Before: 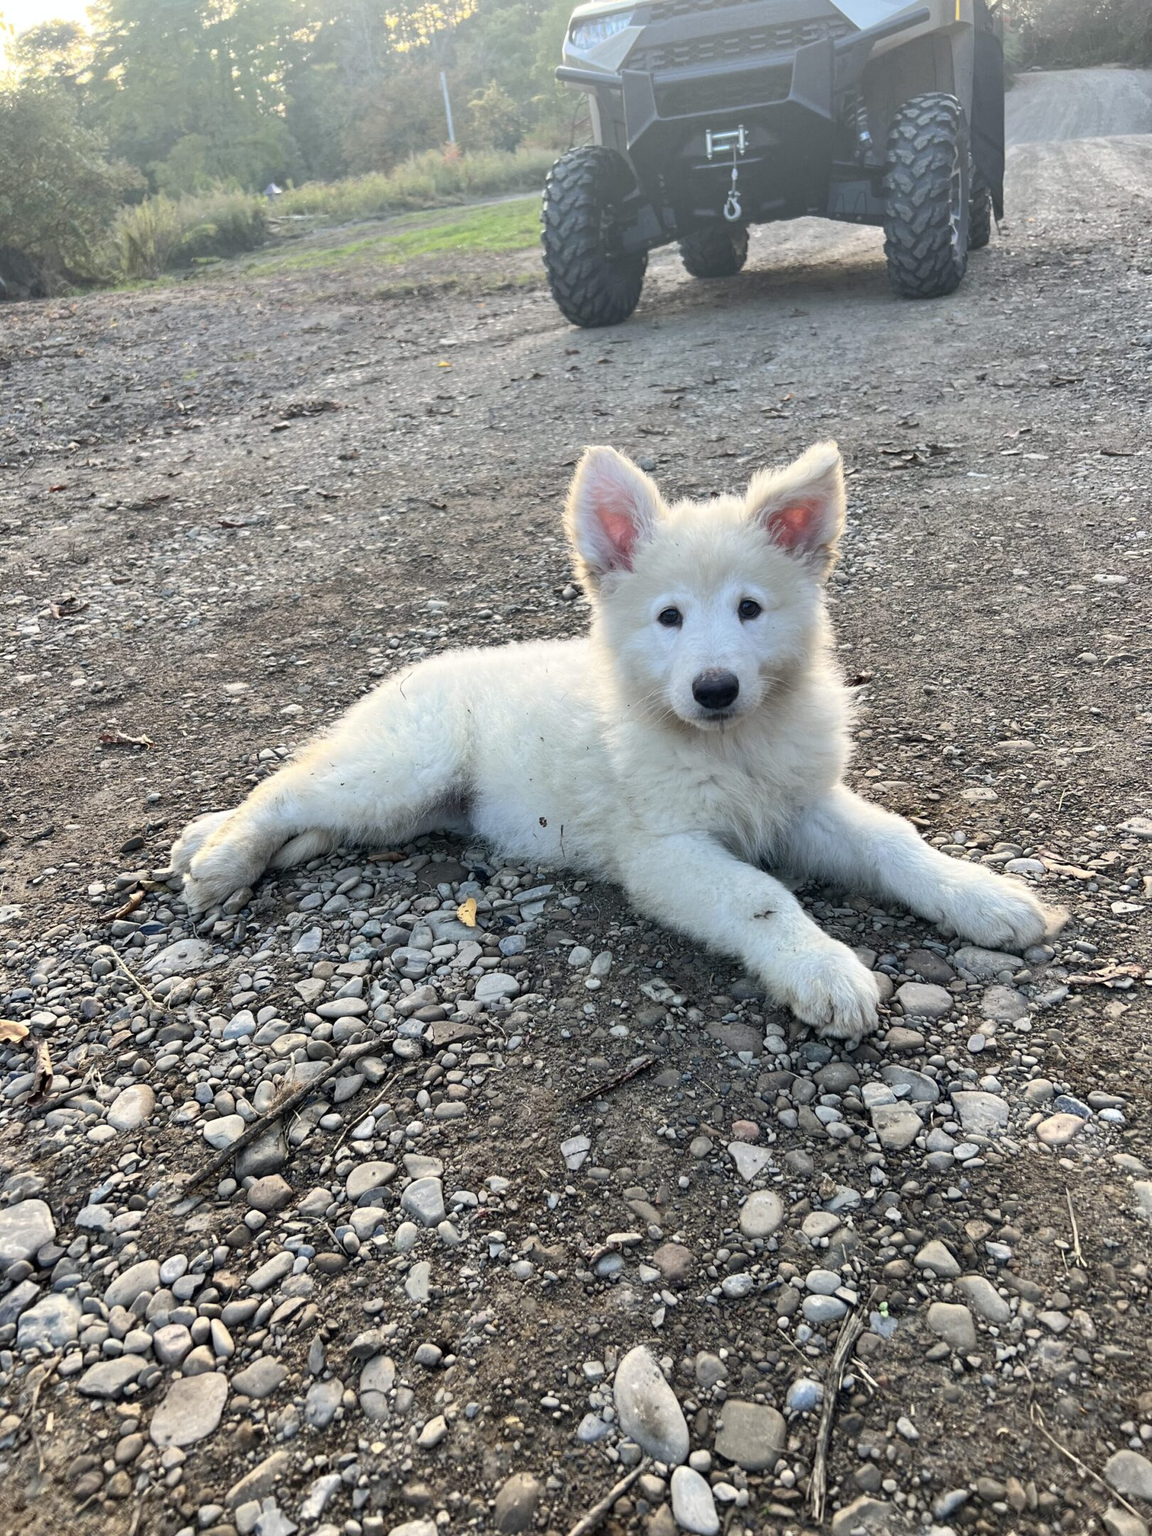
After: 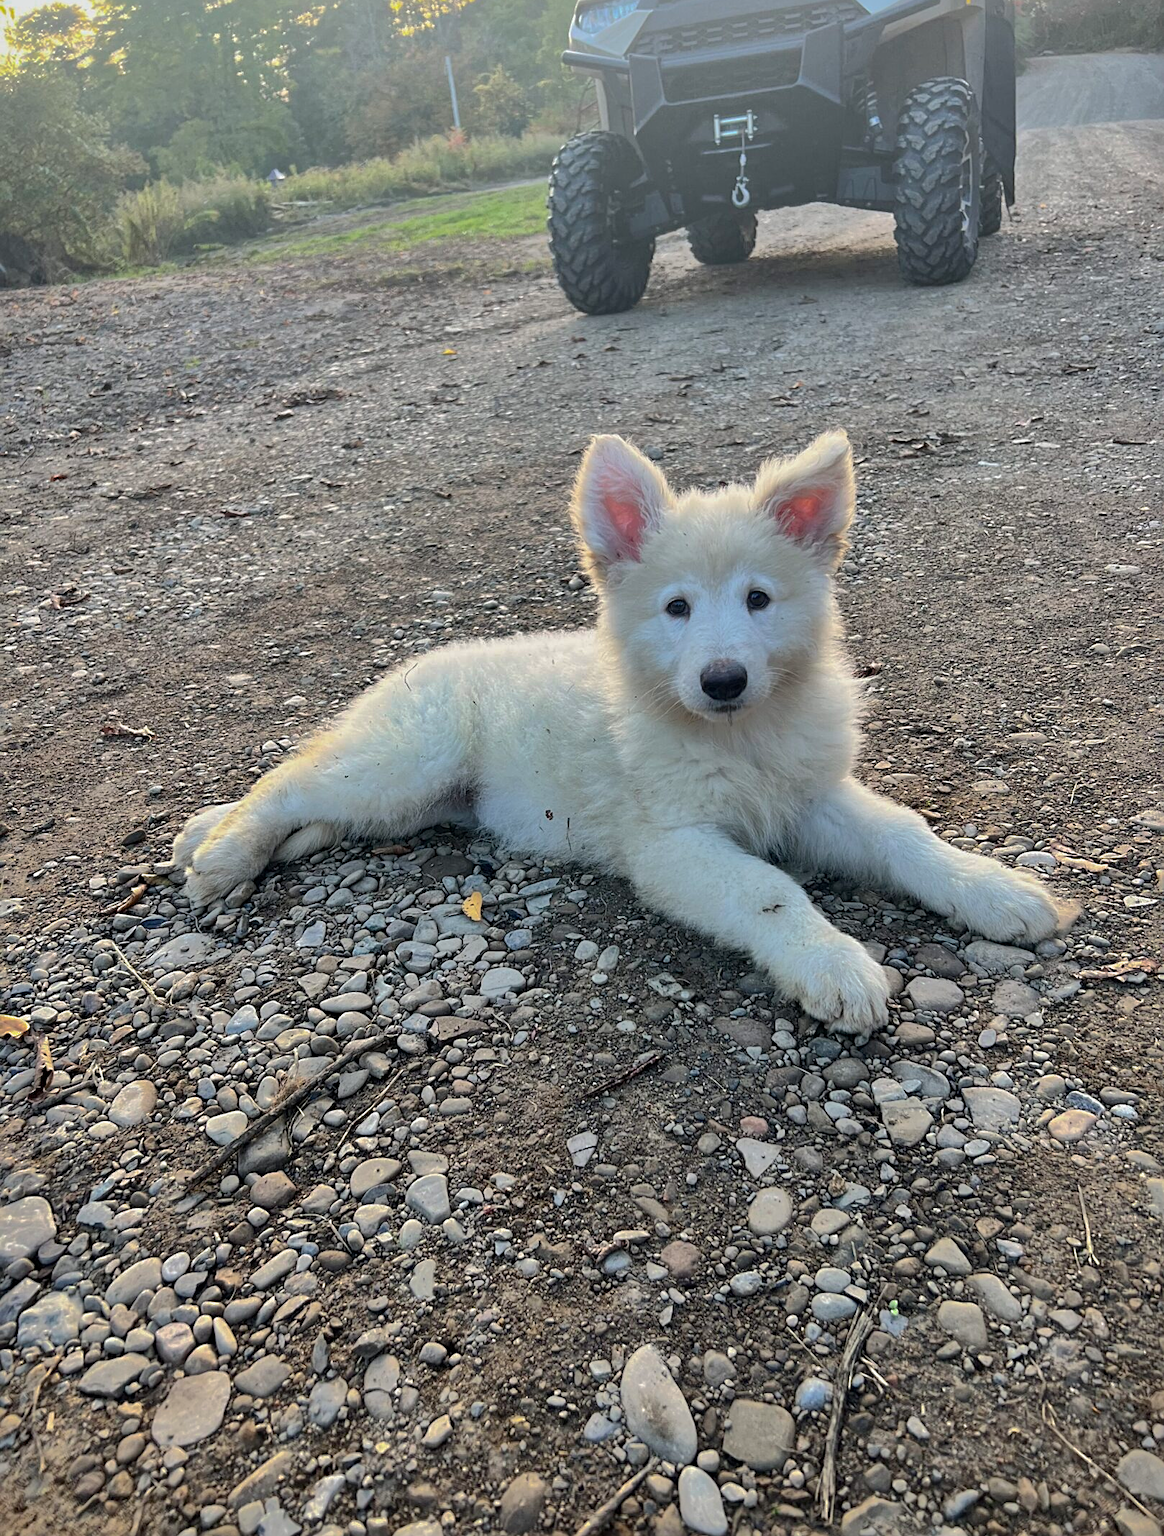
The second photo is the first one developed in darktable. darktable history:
sharpen: radius 2.167, amount 0.389, threshold 0.207
crop: top 1.085%, right 0.016%
exposure: exposure -0.116 EV, compensate highlight preservation false
shadows and highlights: shadows -19.24, highlights -73.07, highlights color adjustment 78.44%
